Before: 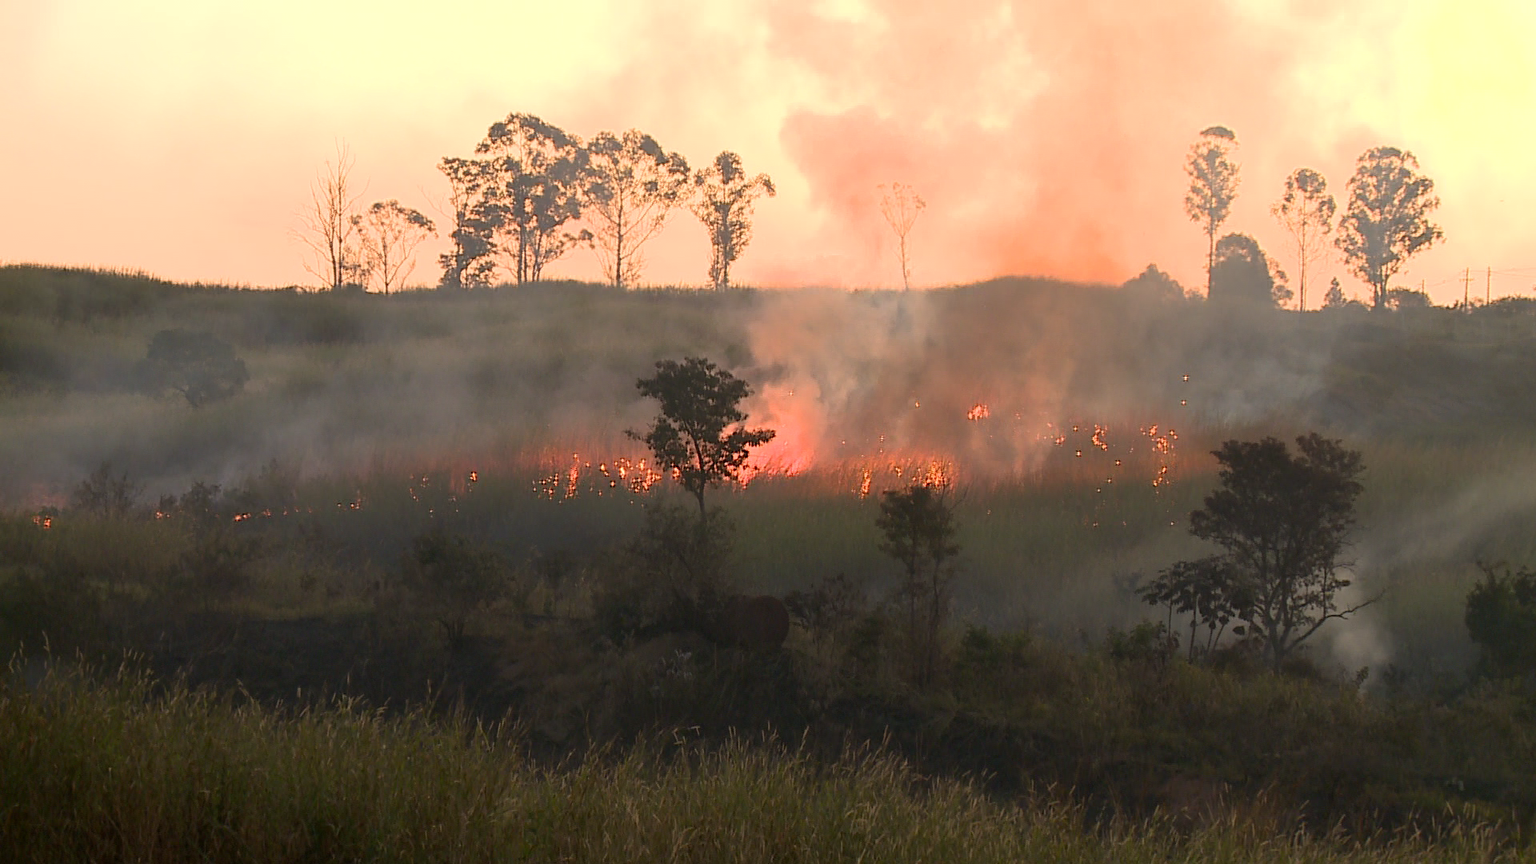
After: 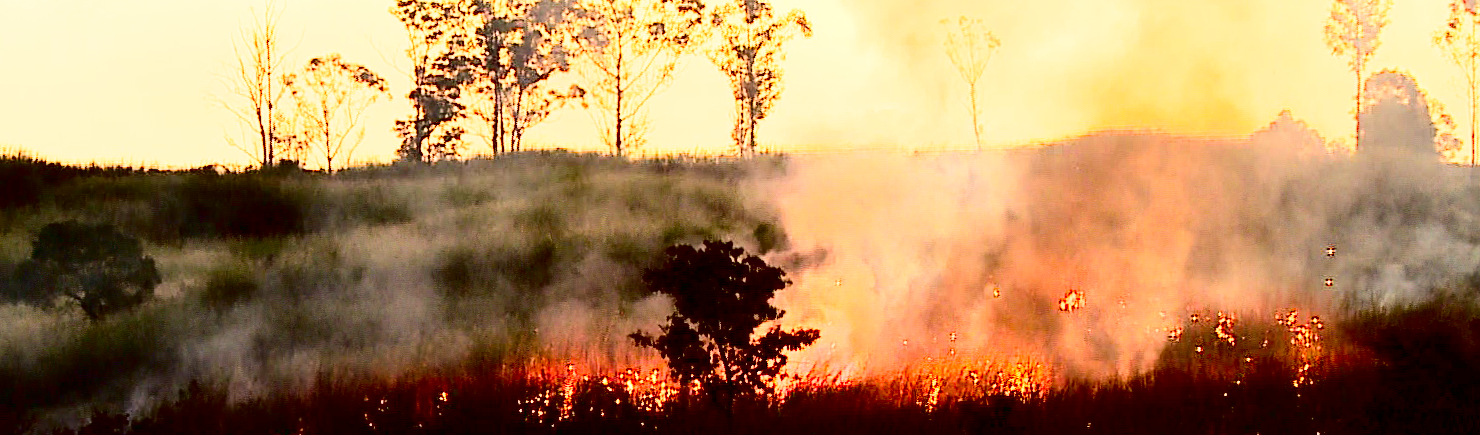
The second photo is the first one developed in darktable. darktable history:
crop: left 7.036%, top 18.398%, right 14.379%, bottom 40.043%
base curve: curves: ch0 [(0, 0) (0.028, 0.03) (0.121, 0.232) (0.46, 0.748) (0.859, 0.968) (1, 1)], preserve colors none
contrast brightness saturation: contrast 0.77, brightness -1, saturation 1
rotate and perspective: rotation -1.42°, crop left 0.016, crop right 0.984, crop top 0.035, crop bottom 0.965
